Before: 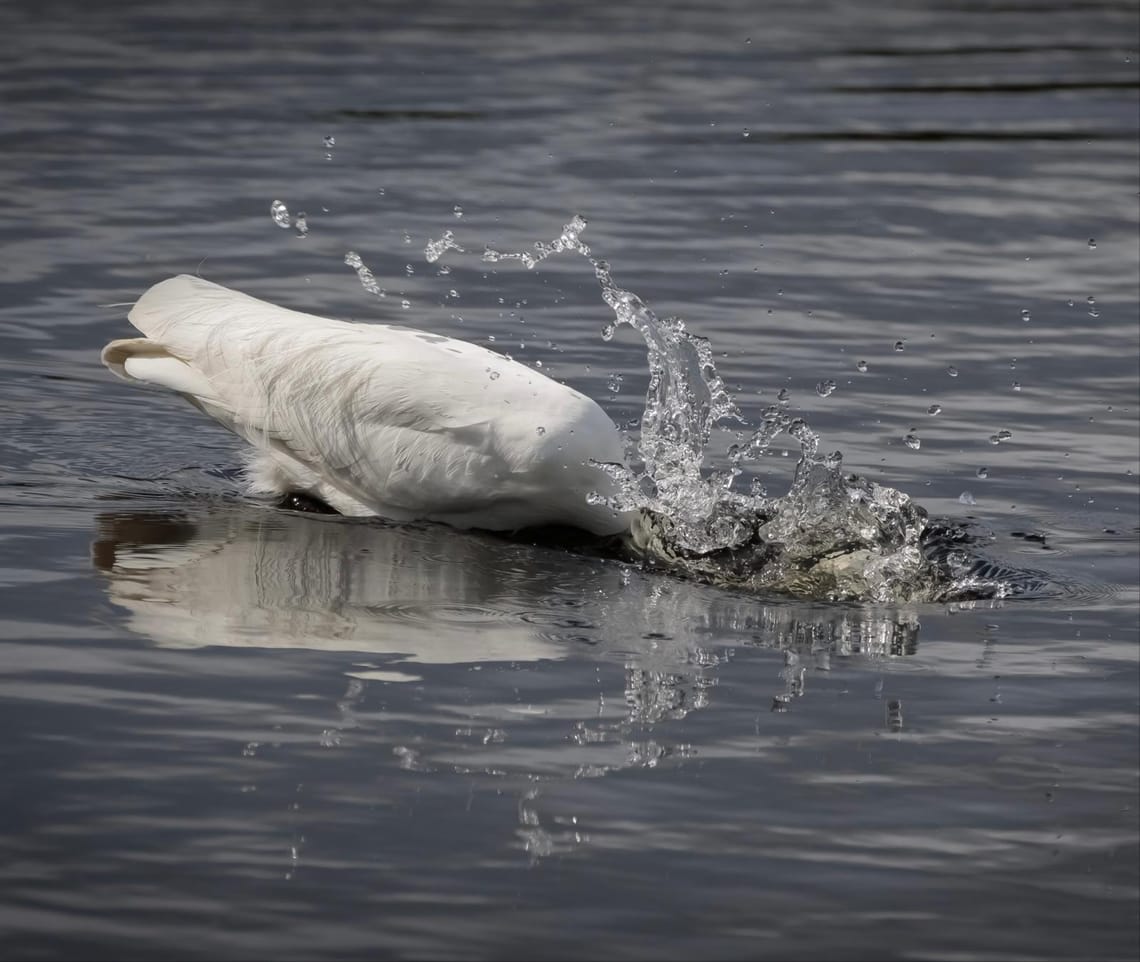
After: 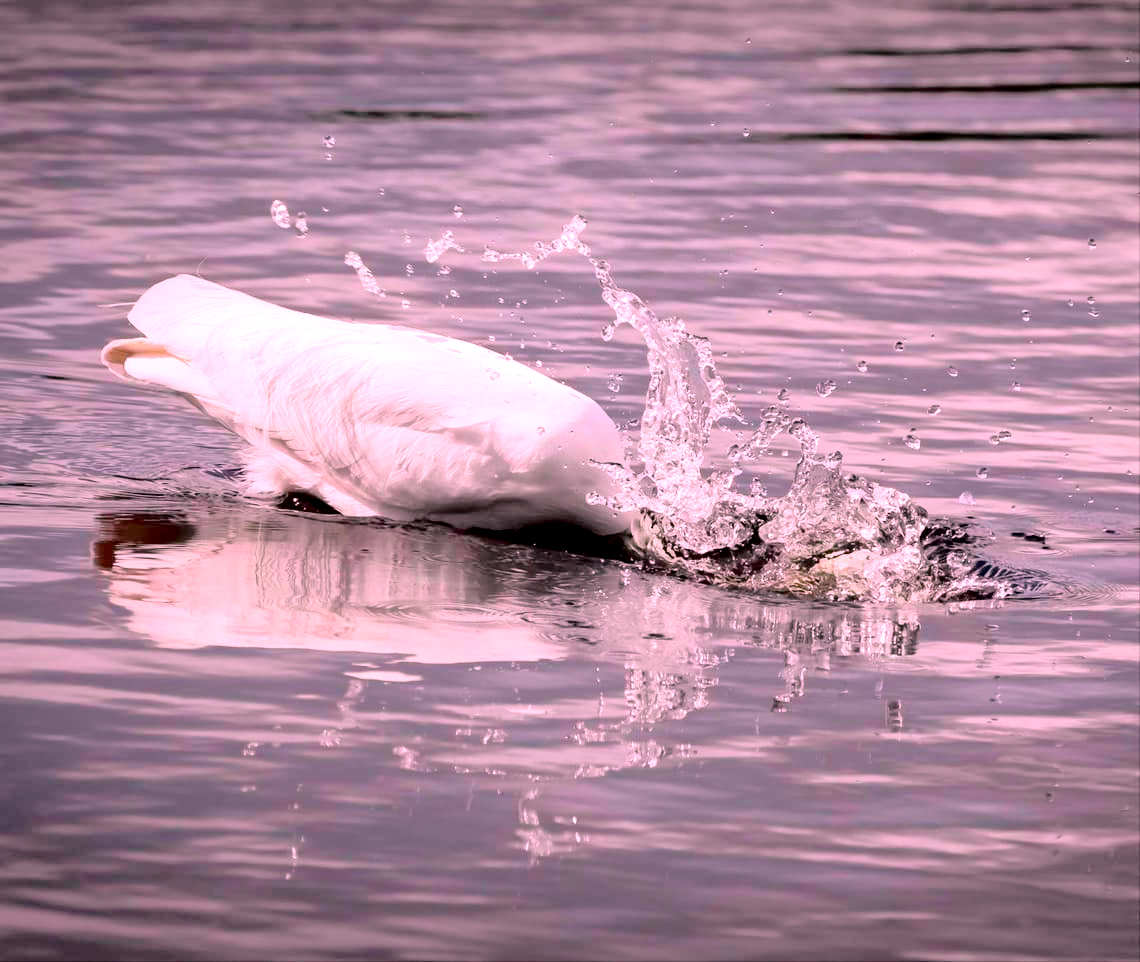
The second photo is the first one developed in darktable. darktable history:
white balance: red 1.188, blue 1.11
tone curve: curves: ch0 [(0, 0) (0.135, 0.09) (0.326, 0.386) (0.489, 0.573) (0.663, 0.749) (0.854, 0.897) (1, 0.974)]; ch1 [(0, 0) (0.366, 0.367) (0.475, 0.453) (0.494, 0.493) (0.504, 0.497) (0.544, 0.569) (0.562, 0.605) (0.622, 0.694) (1, 1)]; ch2 [(0, 0) (0.333, 0.346) (0.375, 0.375) (0.424, 0.43) (0.476, 0.492) (0.502, 0.503) (0.533, 0.534) (0.572, 0.603) (0.605, 0.656) (0.641, 0.709) (1, 1)], color space Lab, independent channels, preserve colors none
exposure: black level correction 0.008, exposure 0.979 EV, compensate highlight preservation false
